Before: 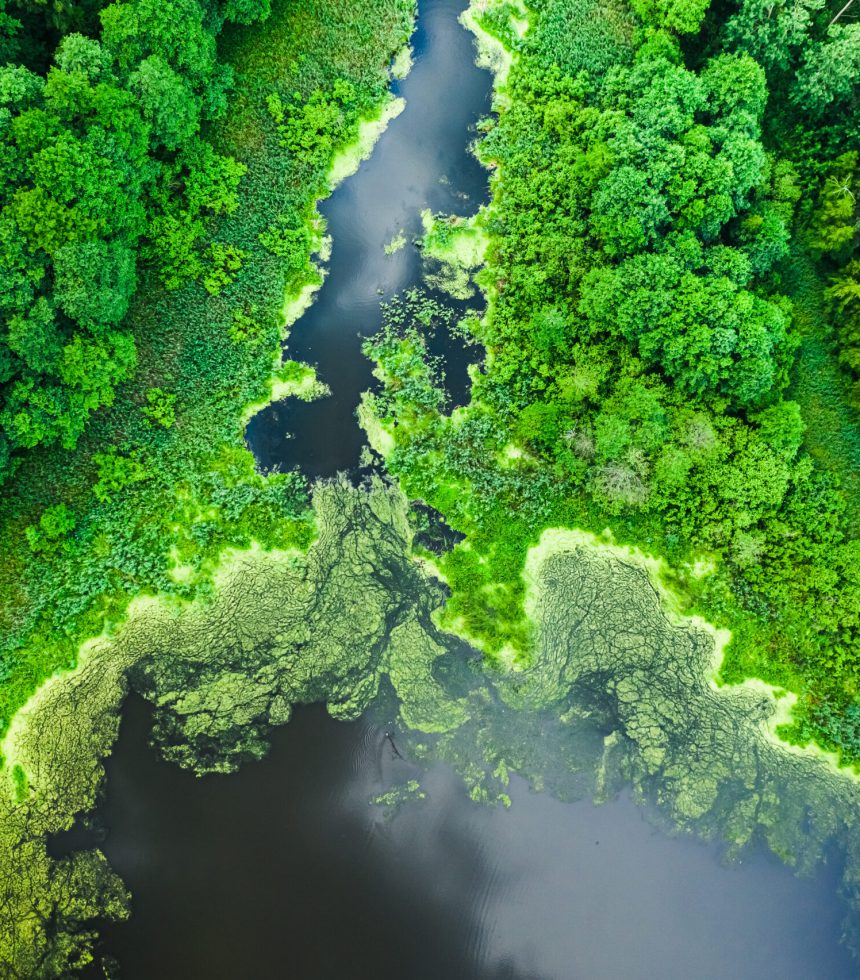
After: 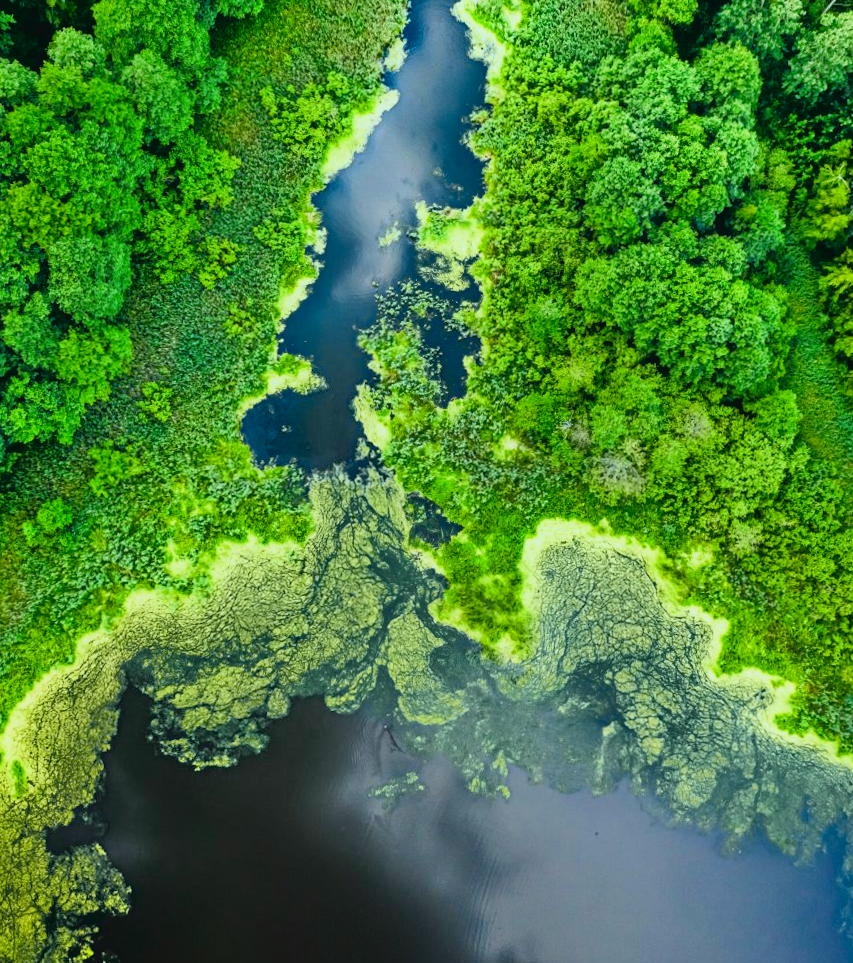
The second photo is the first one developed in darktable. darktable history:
tone equalizer: -8 EV -0.528 EV, -7 EV -0.319 EV, -6 EV -0.083 EV, -5 EV 0.413 EV, -4 EV 0.985 EV, -3 EV 0.791 EV, -2 EV -0.01 EV, -1 EV 0.14 EV, +0 EV -0.012 EV, smoothing 1
tone curve: curves: ch0 [(0, 0.031) (0.139, 0.084) (0.311, 0.278) (0.495, 0.544) (0.718, 0.816) (0.841, 0.909) (1, 0.967)]; ch1 [(0, 0) (0.272, 0.249) (0.388, 0.385) (0.469, 0.456) (0.495, 0.497) (0.538, 0.545) (0.578, 0.595) (0.707, 0.778) (1, 1)]; ch2 [(0, 0) (0.125, 0.089) (0.353, 0.329) (0.443, 0.408) (0.502, 0.499) (0.557, 0.531) (0.608, 0.631) (1, 1)], color space Lab, independent channels, preserve colors none
rotate and perspective: rotation -0.45°, automatic cropping original format, crop left 0.008, crop right 0.992, crop top 0.012, crop bottom 0.988
exposure: exposure -0.462 EV, compensate highlight preservation false
